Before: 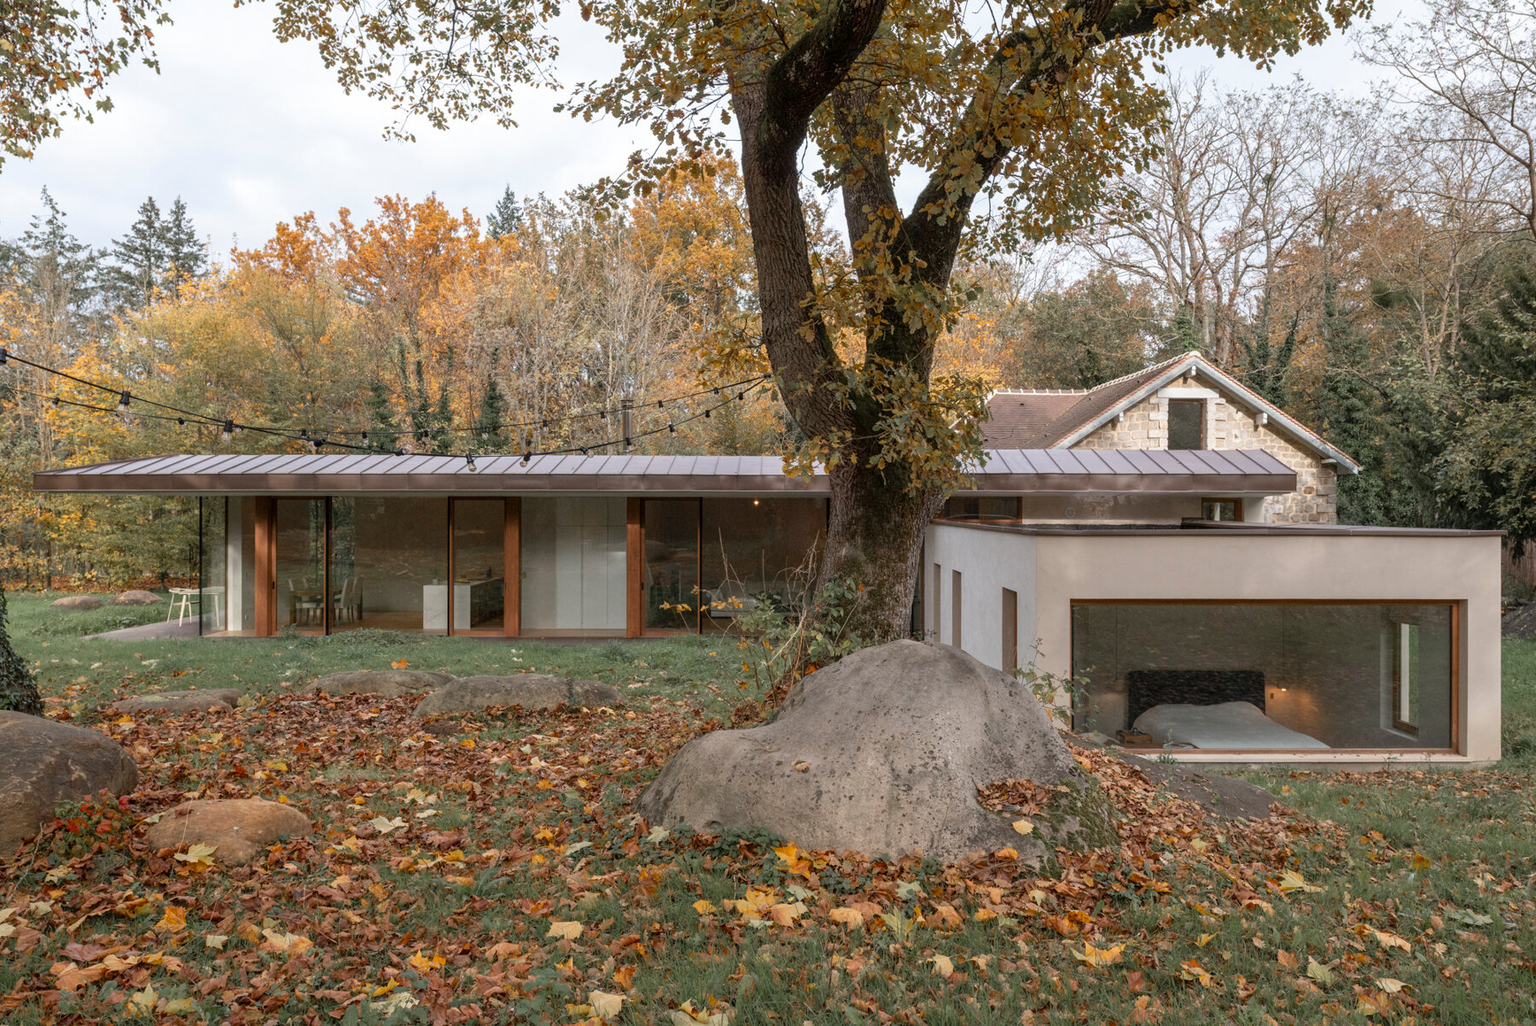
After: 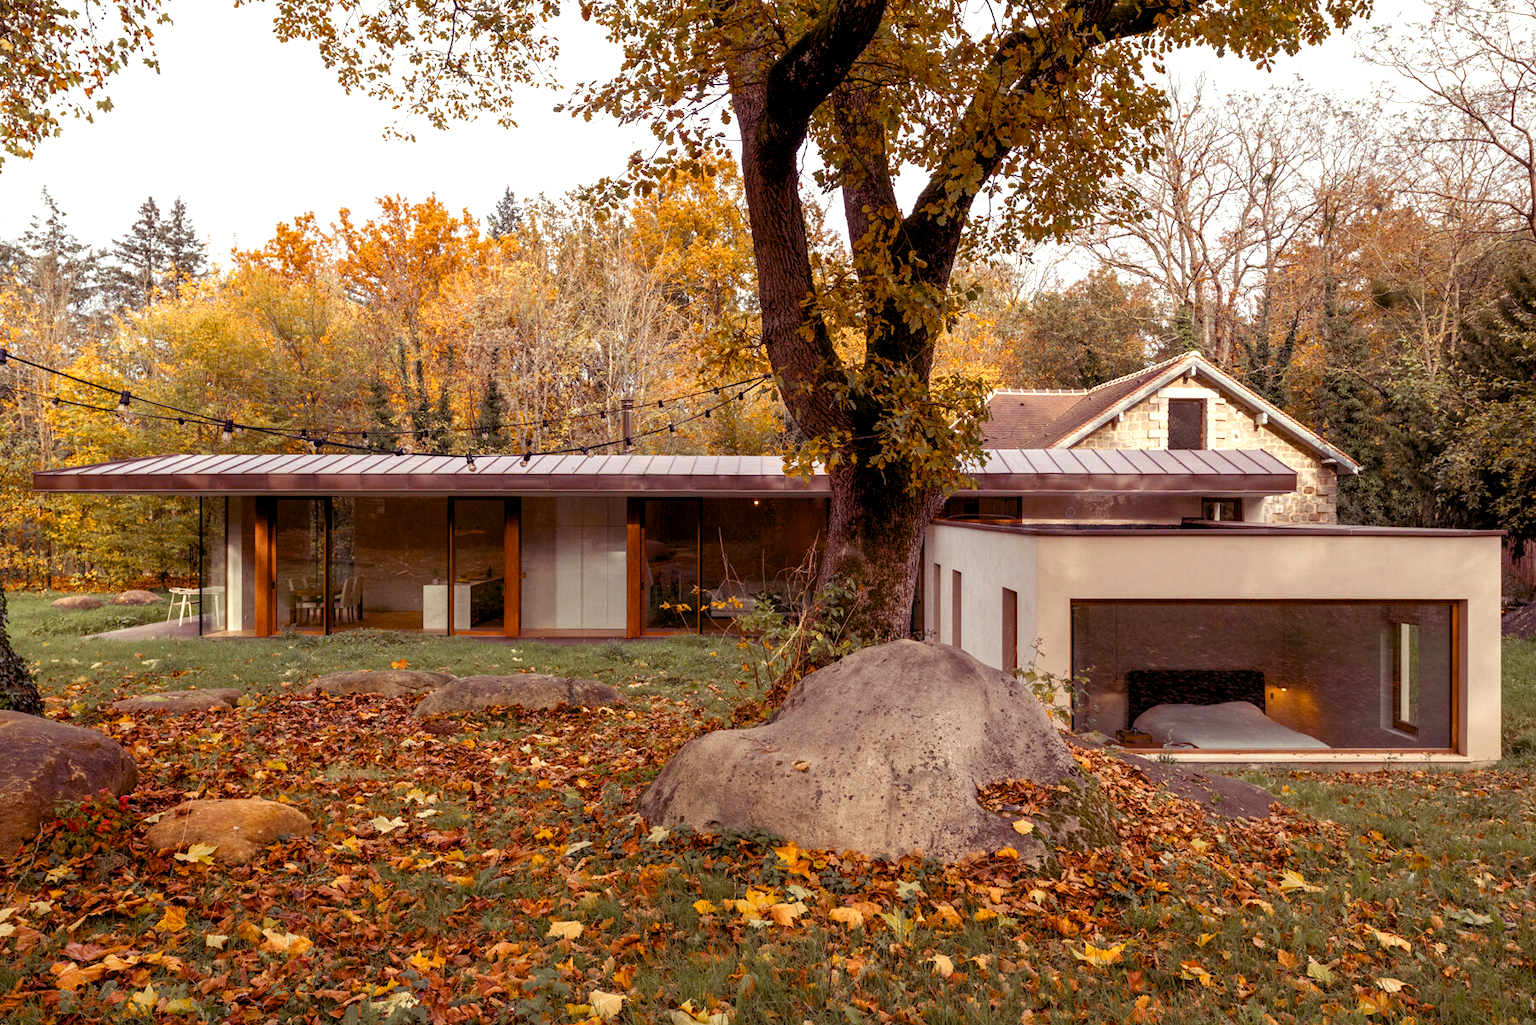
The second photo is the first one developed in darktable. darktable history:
color balance rgb: shadows lift › luminance -21.66%, shadows lift › chroma 8.98%, shadows lift › hue 283.37°, power › chroma 1.55%, power › hue 25.59°, highlights gain › luminance 6.08%, highlights gain › chroma 2.55%, highlights gain › hue 90°, global offset › luminance -0.87%, perceptual saturation grading › global saturation 27.49%, perceptual saturation grading › highlights -28.39%, perceptual saturation grading › mid-tones 15.22%, perceptual saturation grading › shadows 33.98%, perceptual brilliance grading › highlights 10%, perceptual brilliance grading › mid-tones 5%
exposure: compensate highlight preservation false
